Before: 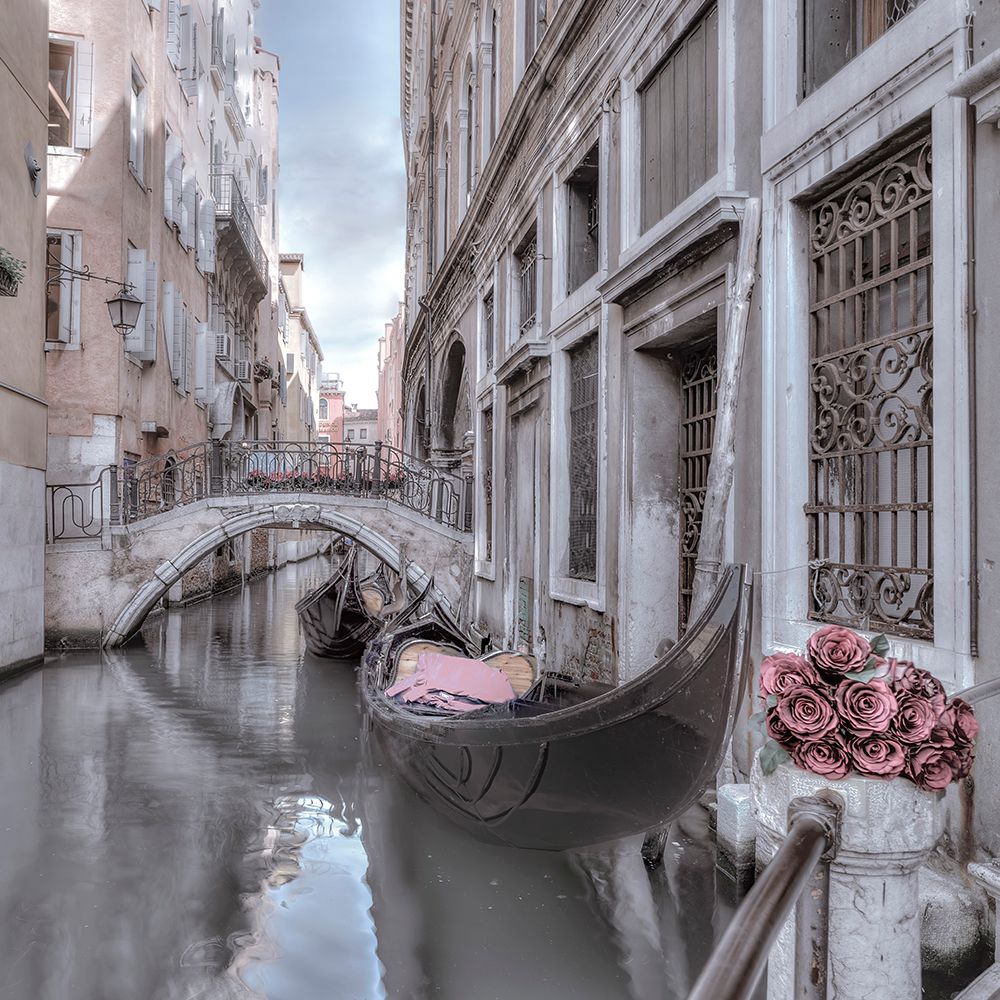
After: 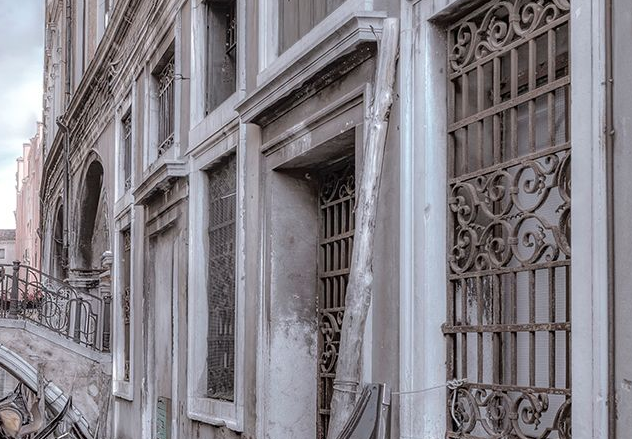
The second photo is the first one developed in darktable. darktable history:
crop: left 36.21%, top 18.016%, right 0.502%, bottom 38.055%
